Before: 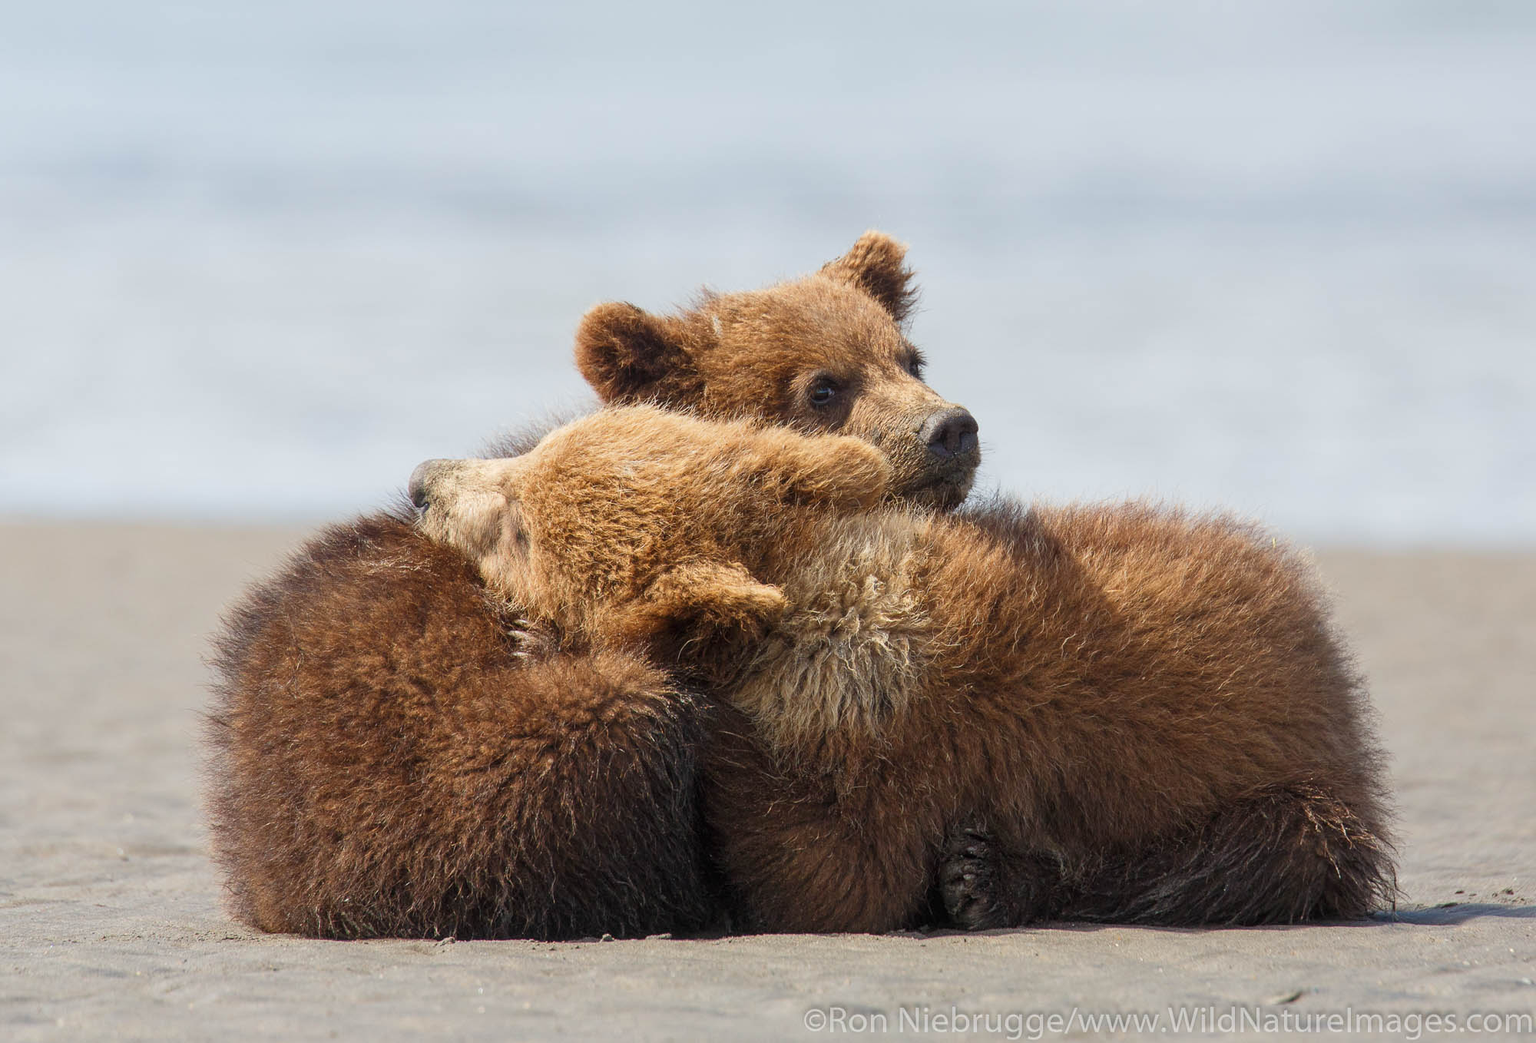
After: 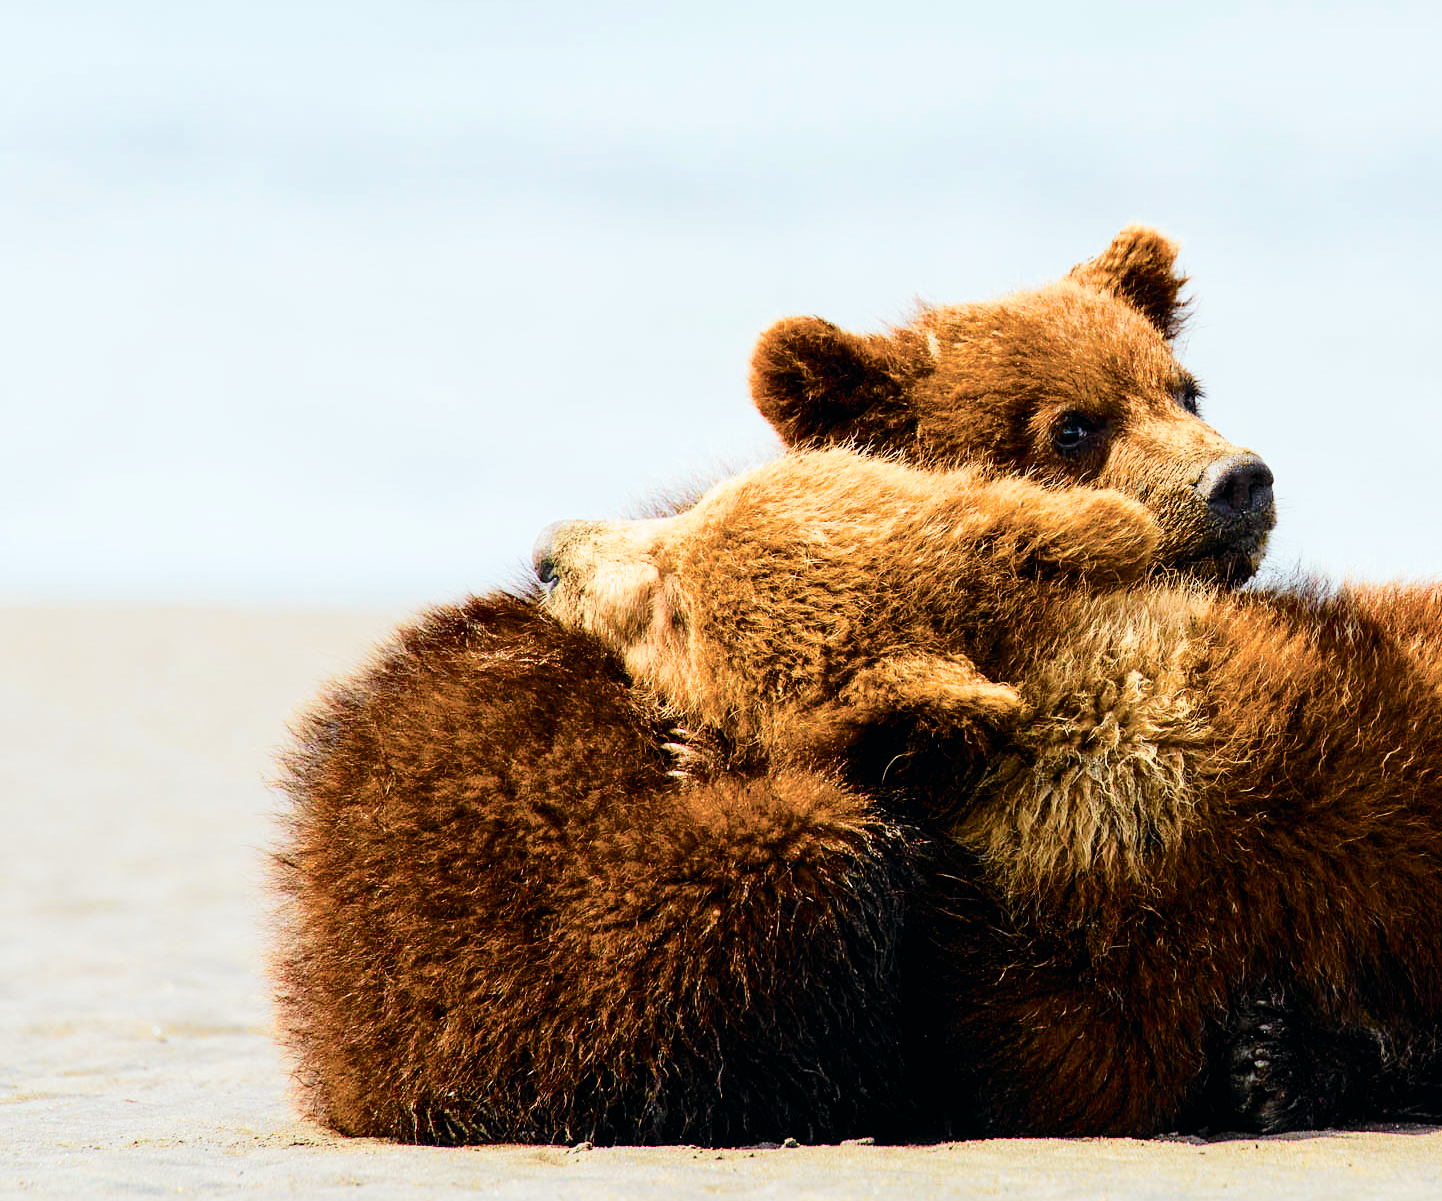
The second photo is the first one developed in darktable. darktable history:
exposure: exposure 0.746 EV, compensate highlight preservation false
filmic rgb: black relative exposure -5.11 EV, white relative exposure 3.98 EV, hardness 2.88, contrast 1.299, preserve chrominance max RGB
color balance rgb: power › chroma 0.24%, power › hue 63.07°, shadows fall-off 299.69%, white fulcrum 1.99 EV, highlights fall-off 298.922%, perceptual saturation grading › global saturation 20%, perceptual saturation grading › highlights -25.67%, perceptual saturation grading › shadows 49.738%, mask middle-gray fulcrum 99.565%, global vibrance 7.338%, contrast gray fulcrum 38.3%, saturation formula JzAzBz (2021)
levels: mode automatic, levels [0.029, 0.545, 0.971]
contrast equalizer: y [[0.5, 0.5, 0.472, 0.5, 0.5, 0.5], [0.5 ×6], [0.5 ×6], [0 ×6], [0 ×6]], mix 0.131
crop: top 5.786%, right 27.879%, bottom 5.755%
tone curve: curves: ch0 [(0, 0) (0.081, 0.044) (0.185, 0.13) (0.283, 0.238) (0.416, 0.449) (0.495, 0.524) (0.686, 0.743) (0.826, 0.865) (0.978, 0.988)]; ch1 [(0, 0) (0.147, 0.166) (0.321, 0.362) (0.371, 0.402) (0.423, 0.442) (0.479, 0.472) (0.505, 0.497) (0.521, 0.506) (0.551, 0.537) (0.586, 0.574) (0.625, 0.618) (0.68, 0.681) (1, 1)]; ch2 [(0, 0) (0.346, 0.362) (0.404, 0.427) (0.502, 0.495) (0.531, 0.513) (0.547, 0.533) (0.582, 0.596) (0.629, 0.631) (0.717, 0.678) (1, 1)], color space Lab, independent channels, preserve colors none
